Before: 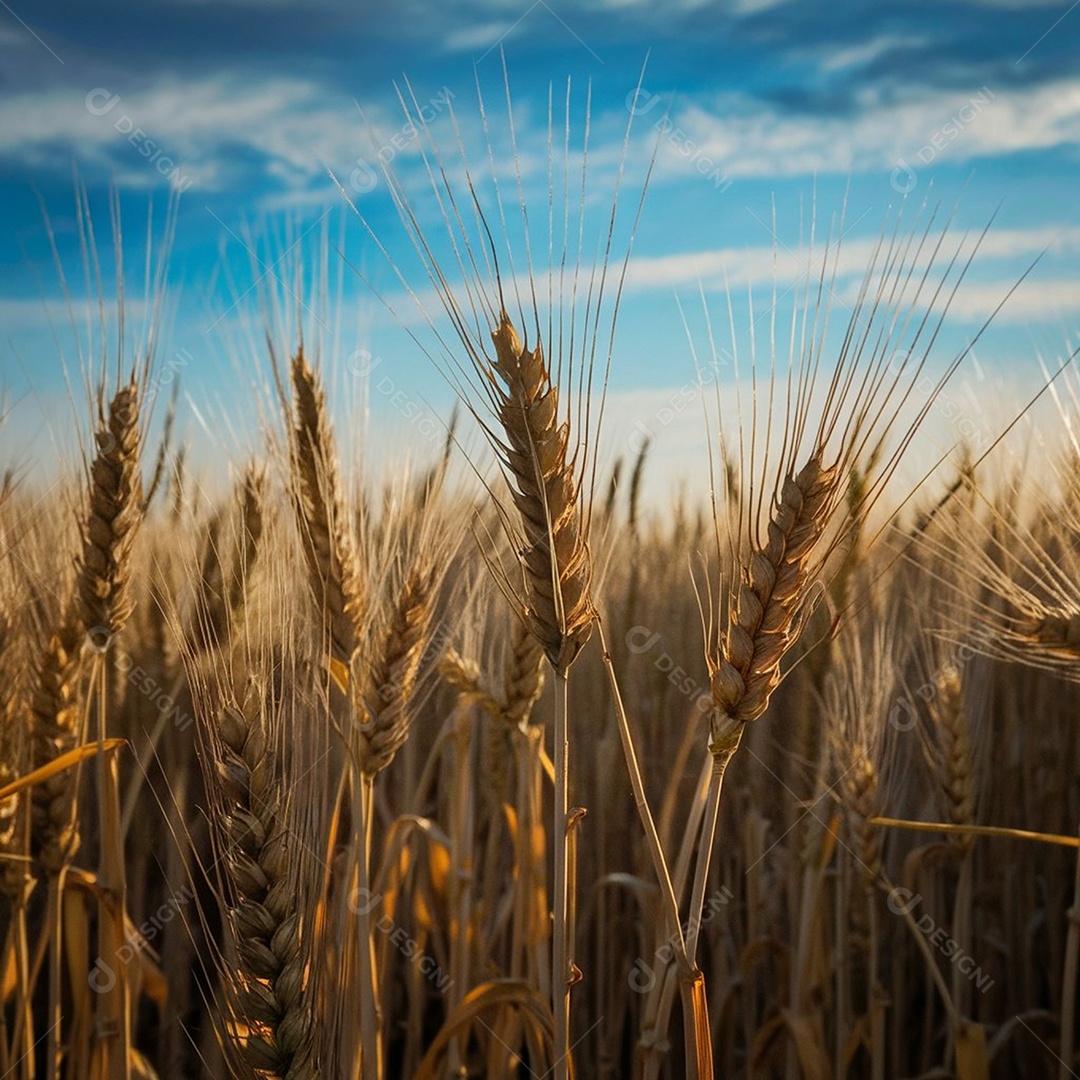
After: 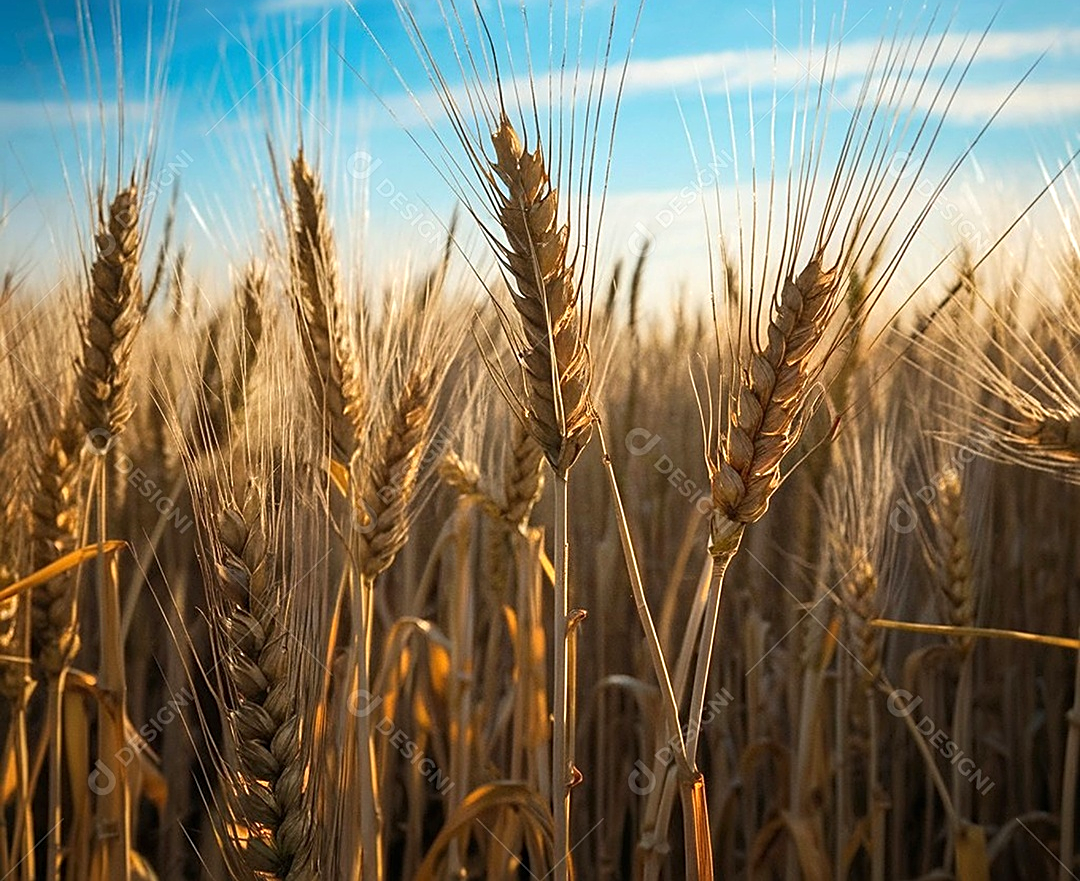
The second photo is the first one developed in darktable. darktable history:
sharpen: on, module defaults
exposure: black level correction 0, exposure 0.498 EV, compensate exposure bias true, compensate highlight preservation false
crop and rotate: top 18.404%
tone equalizer: -7 EV 0.132 EV, edges refinement/feathering 500, mask exposure compensation -1.57 EV, preserve details no
